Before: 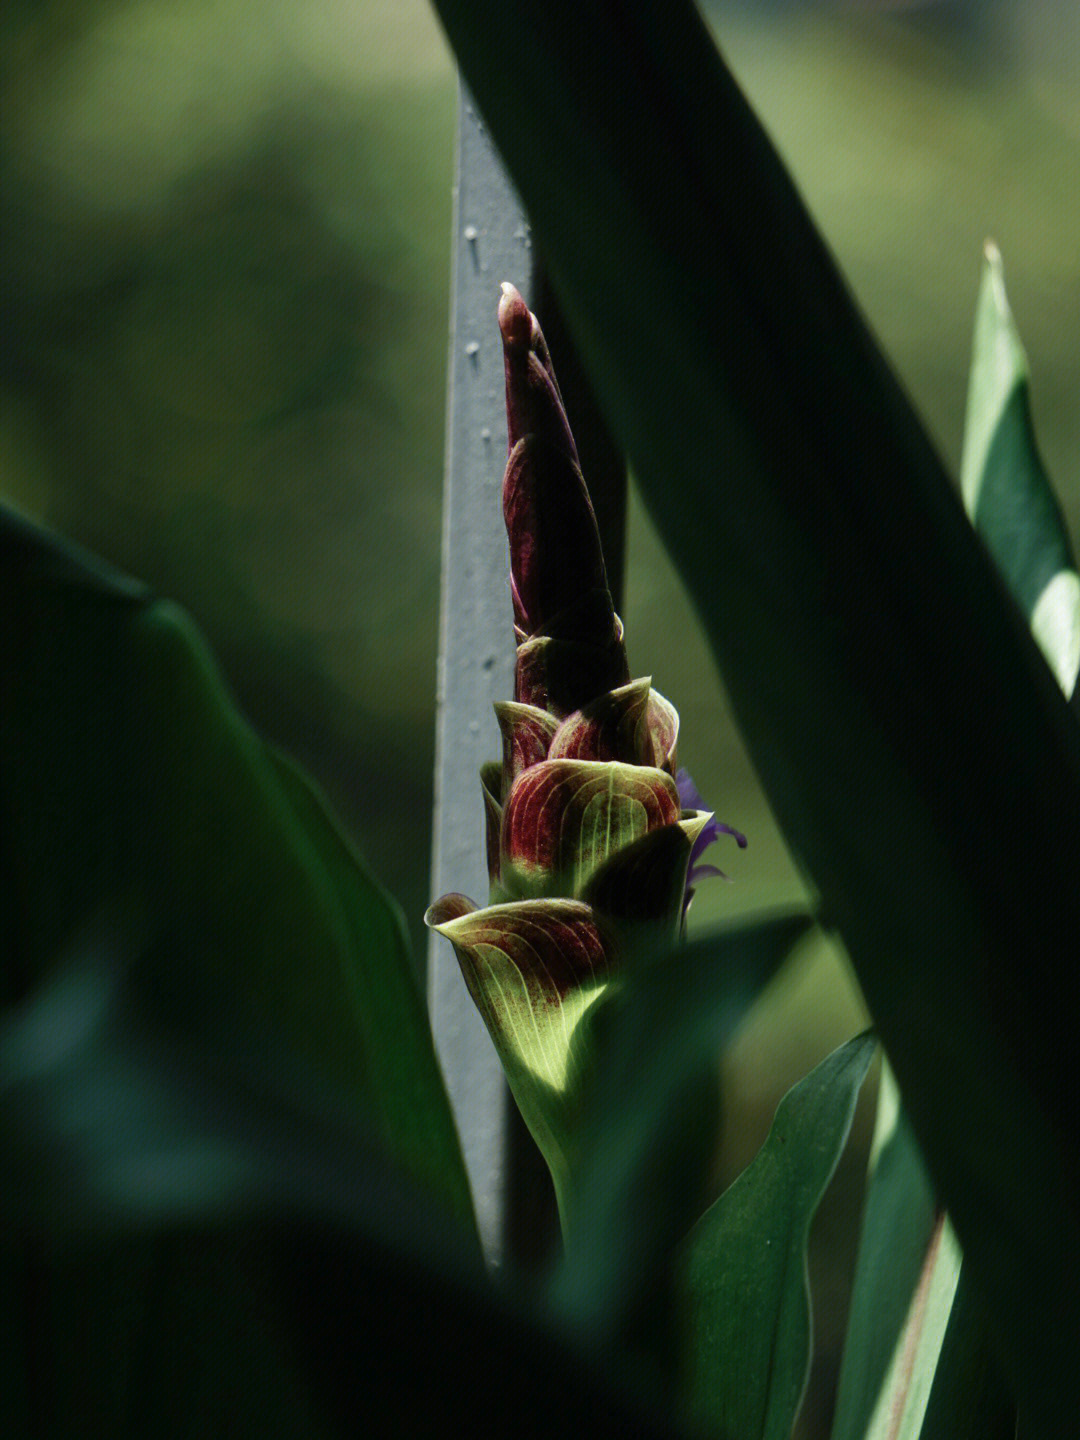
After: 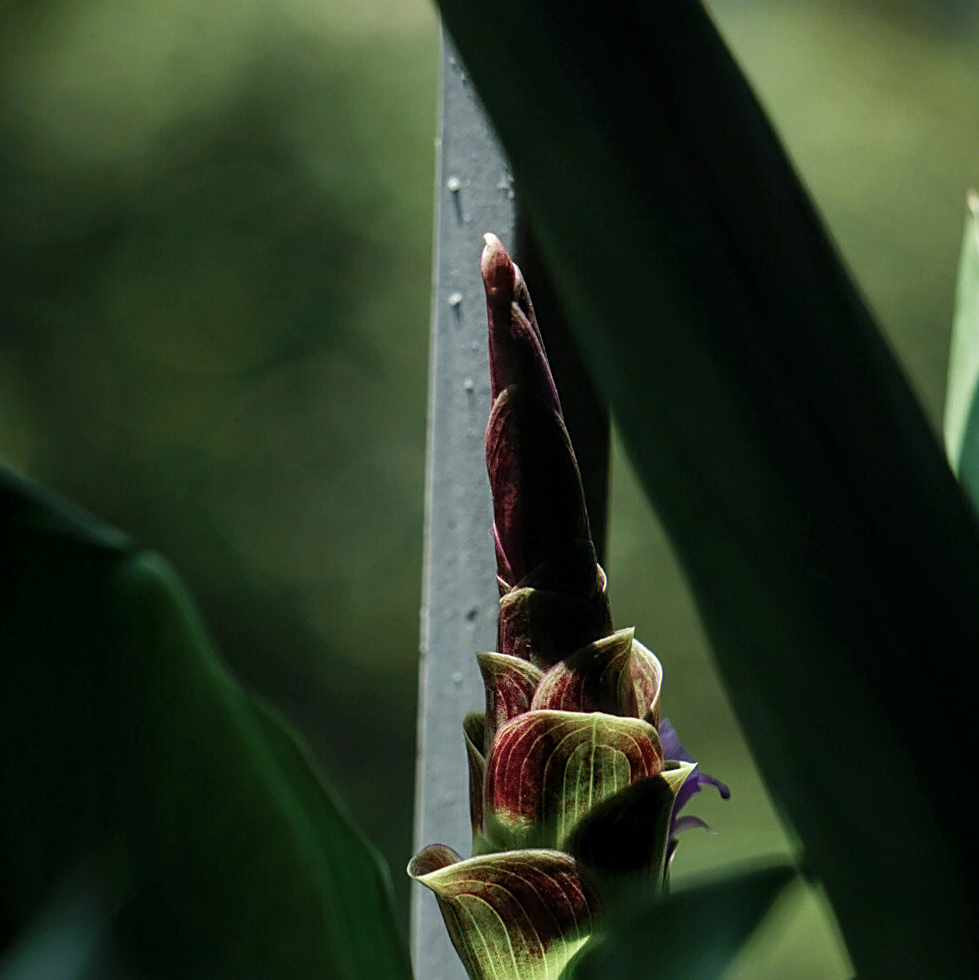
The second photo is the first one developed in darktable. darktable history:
local contrast: on, module defaults
crop: left 1.593%, top 3.454%, right 7.704%, bottom 28.436%
tone equalizer: edges refinement/feathering 500, mask exposure compensation -1.57 EV, preserve details no
sharpen: on, module defaults
